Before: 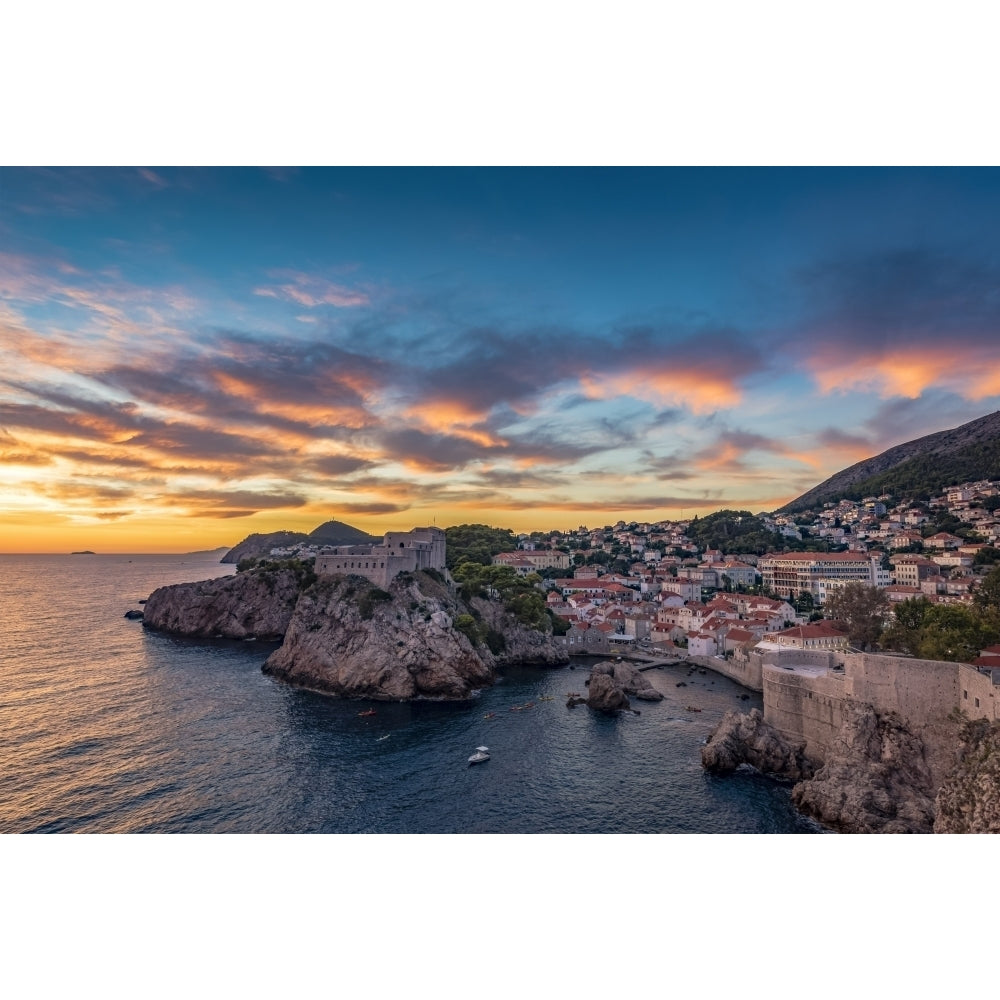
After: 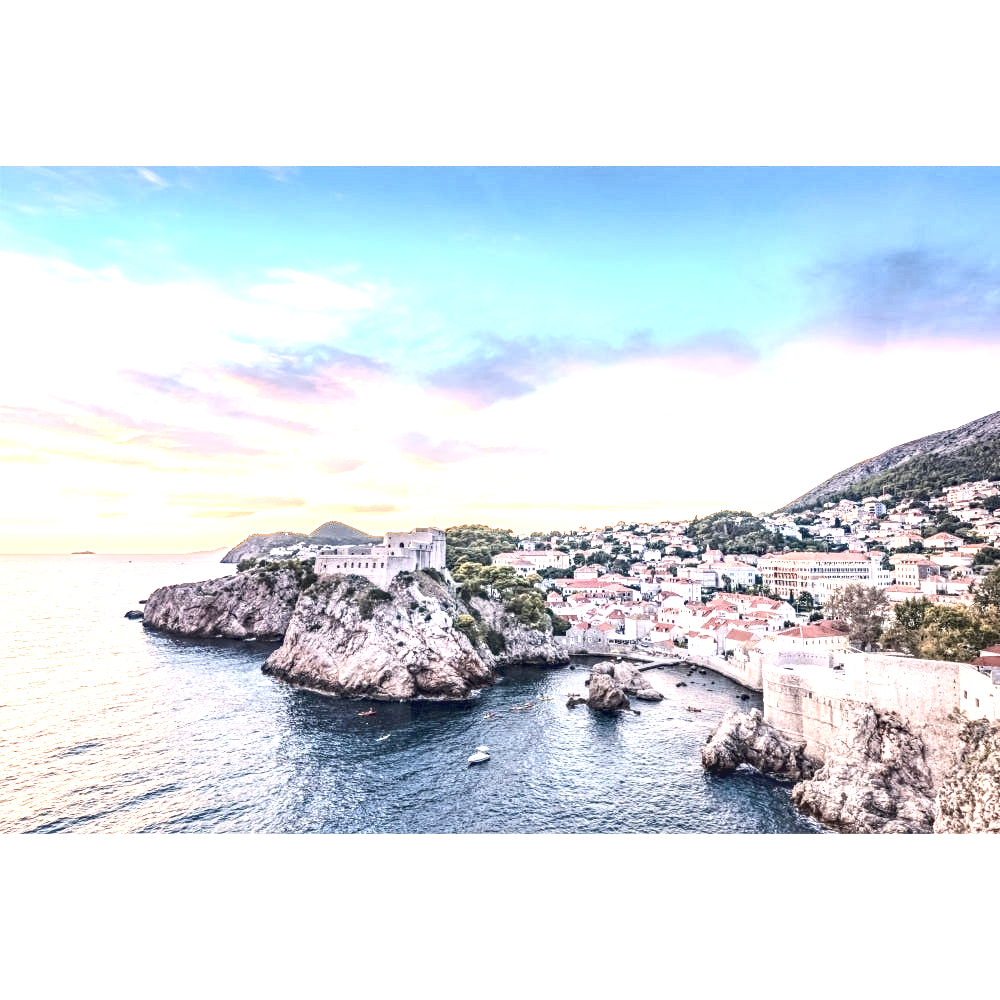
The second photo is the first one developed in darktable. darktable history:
color zones: curves: ch2 [(0, 0.5) (0.084, 0.497) (0.323, 0.335) (0.4, 0.497) (1, 0.5)]
exposure: black level correction 0.001, exposure 2.567 EV, compensate highlight preservation false
local contrast: detail 130%
contrast brightness saturation: contrast 0.251, saturation -0.314
